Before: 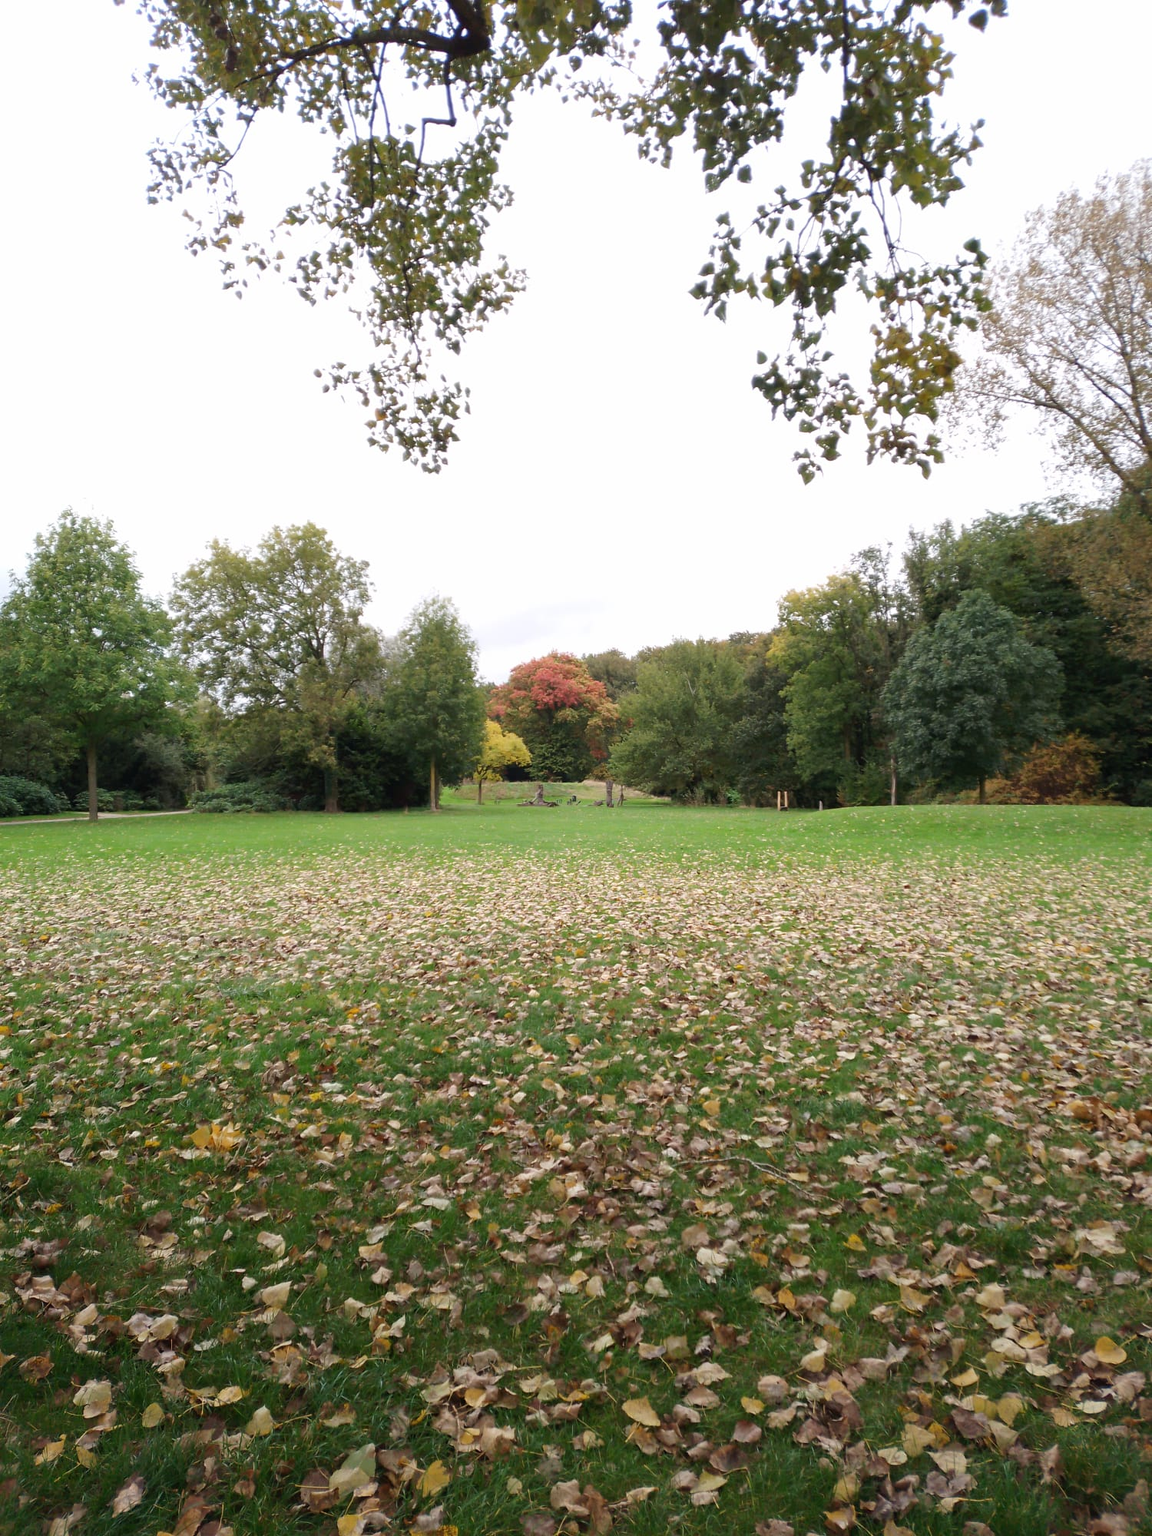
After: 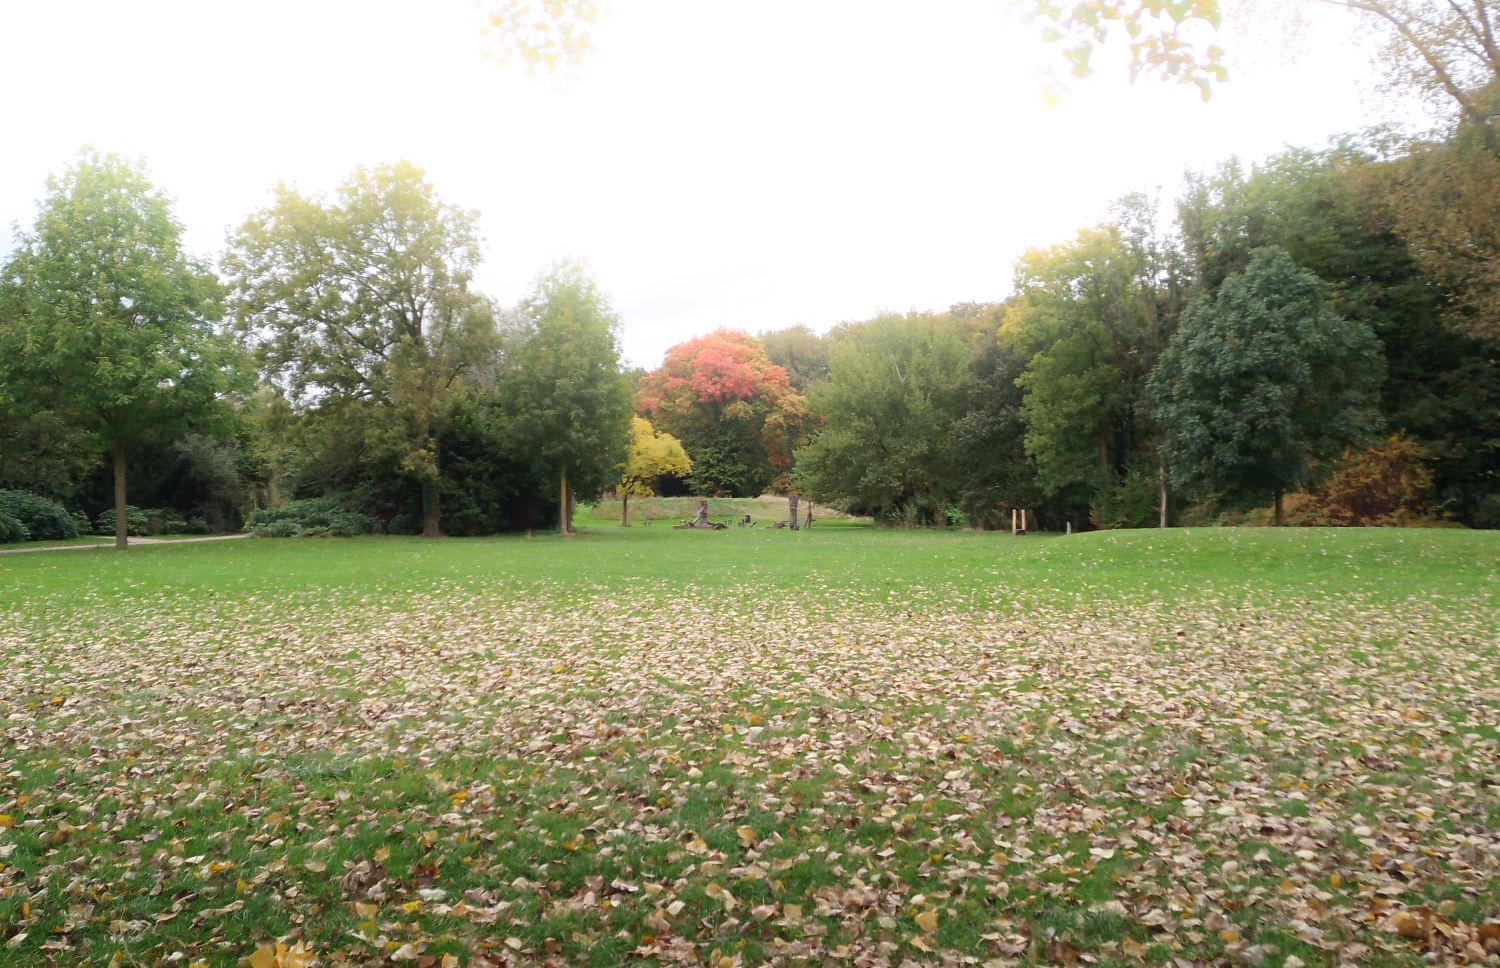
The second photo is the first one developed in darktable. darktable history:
crop and rotate: top 26.056%, bottom 25.543%
bloom: size 16%, threshold 98%, strength 20%
